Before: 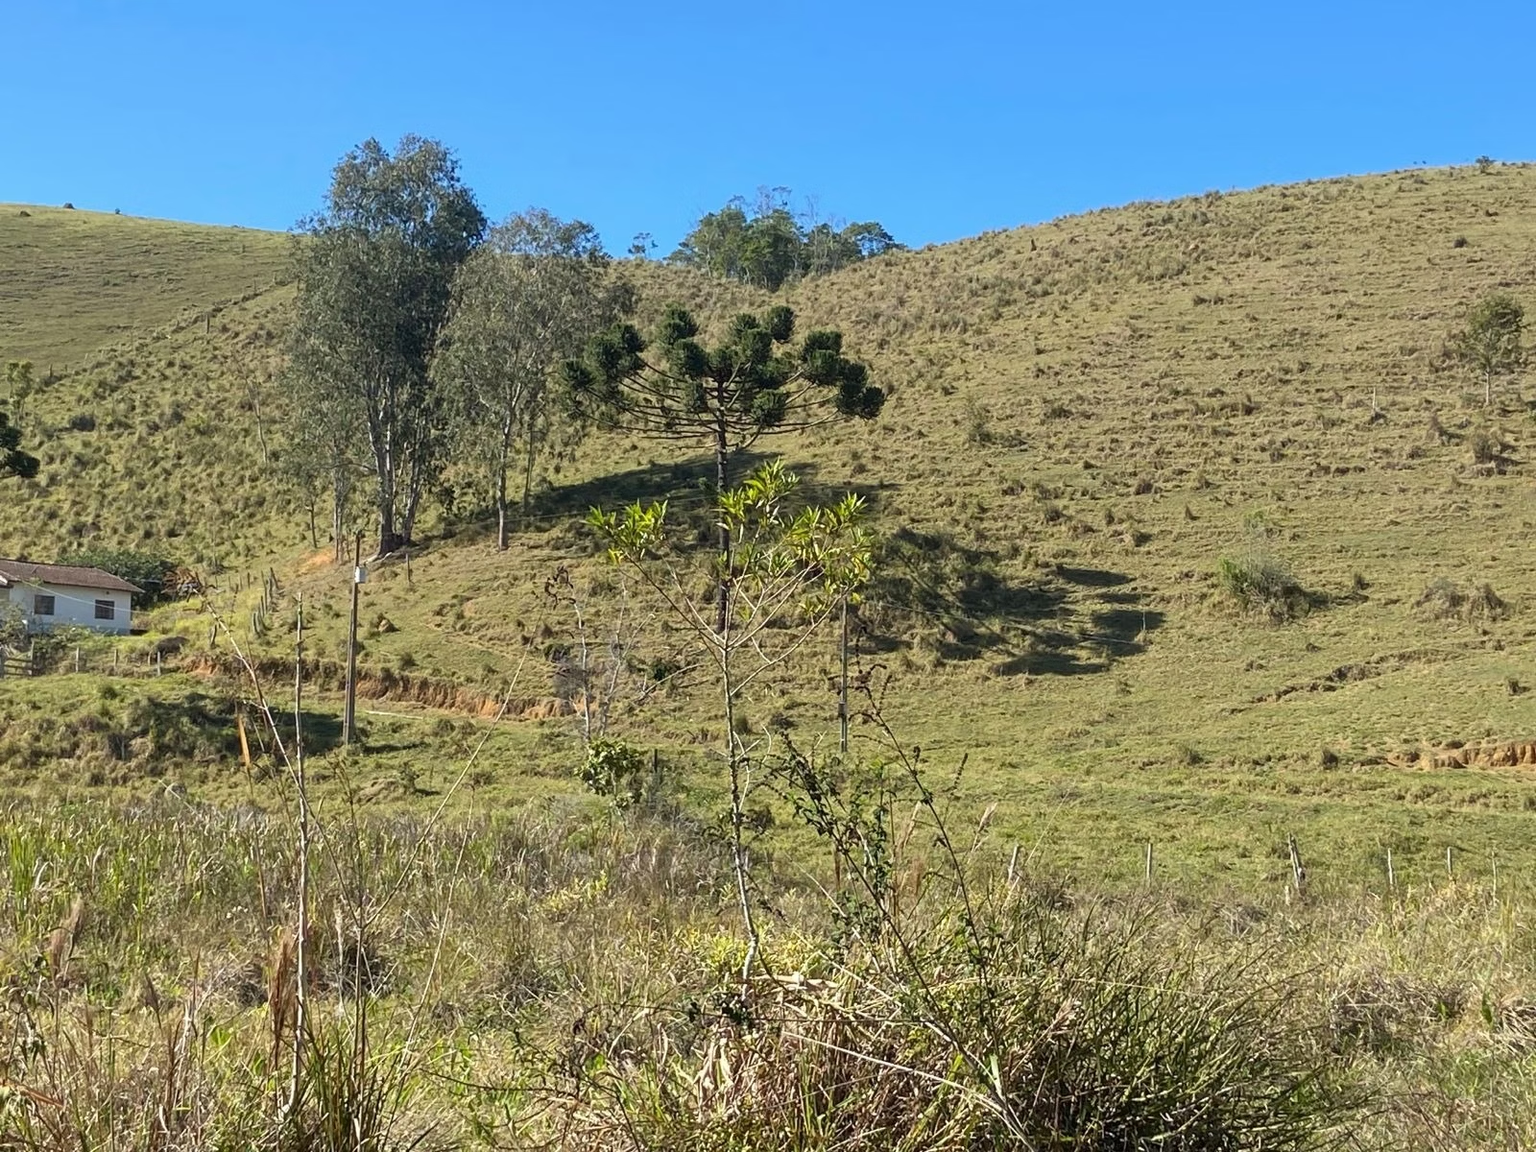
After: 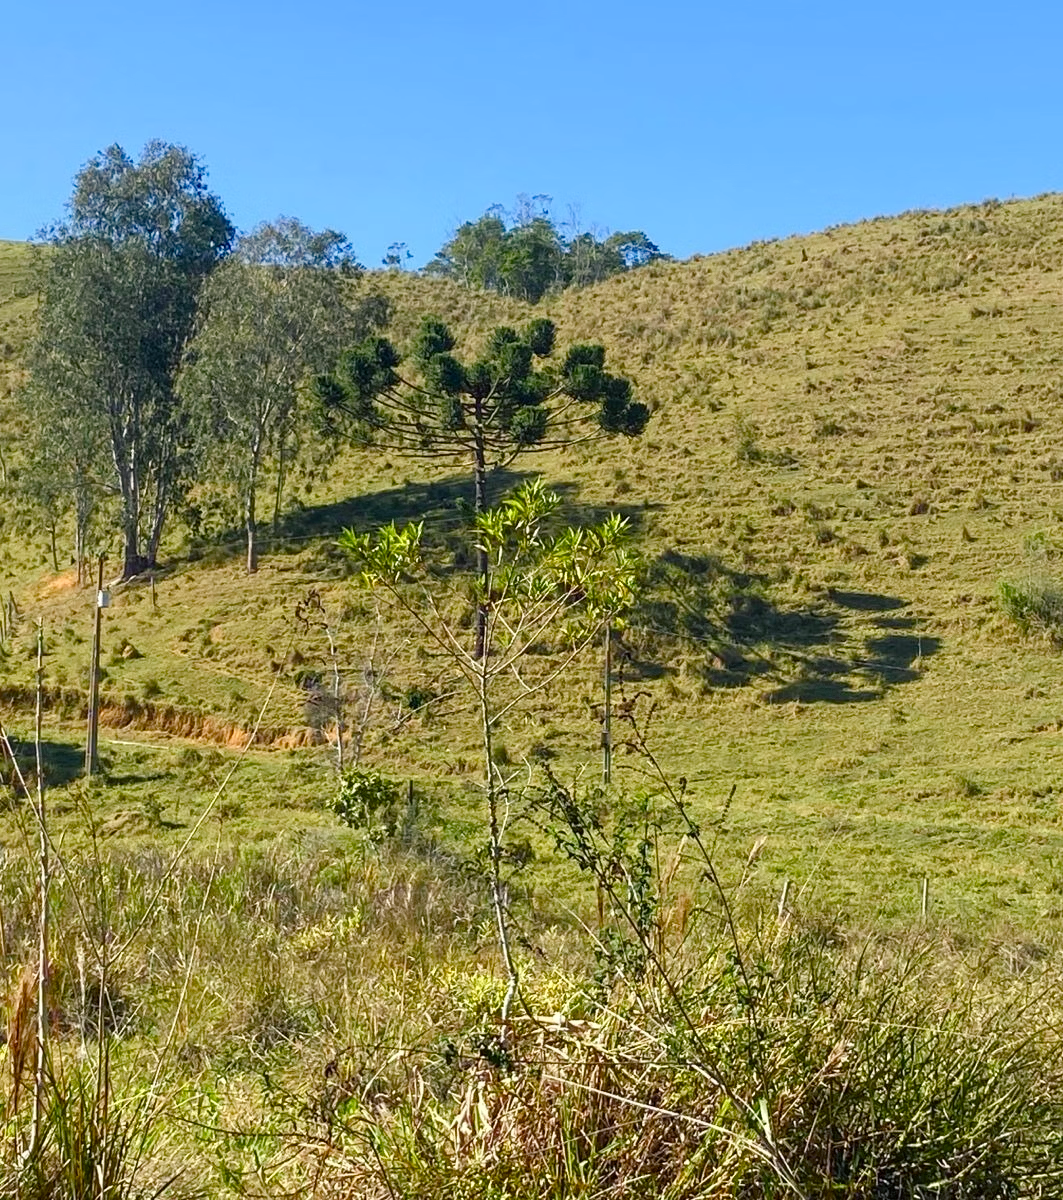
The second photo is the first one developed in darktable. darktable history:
color balance rgb: shadows lift › chroma 4.3%, shadows lift › hue 254.46°, perceptual saturation grading › global saturation 20%, perceptual saturation grading › highlights -50.096%, perceptual saturation grading › shadows 30.126%, global vibrance 20%
crop: left 17.013%, right 16.548%
color zones: curves: ch0 [(0.224, 0.526) (0.75, 0.5)]; ch1 [(0.055, 0.526) (0.224, 0.761) (0.377, 0.526) (0.75, 0.5)]
